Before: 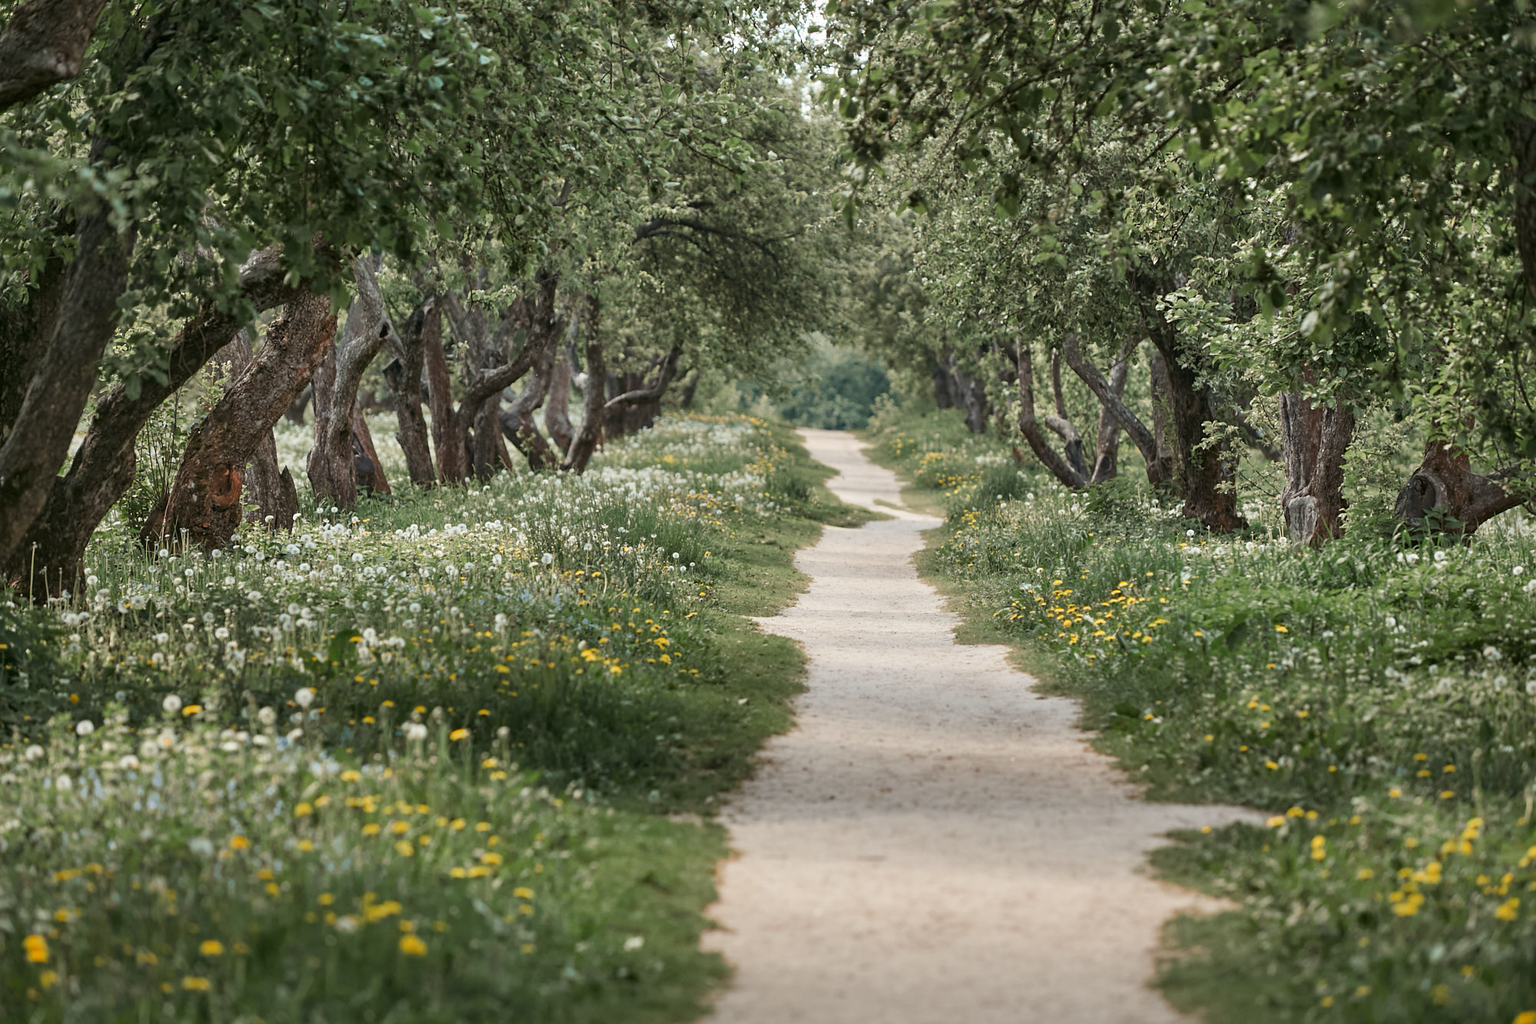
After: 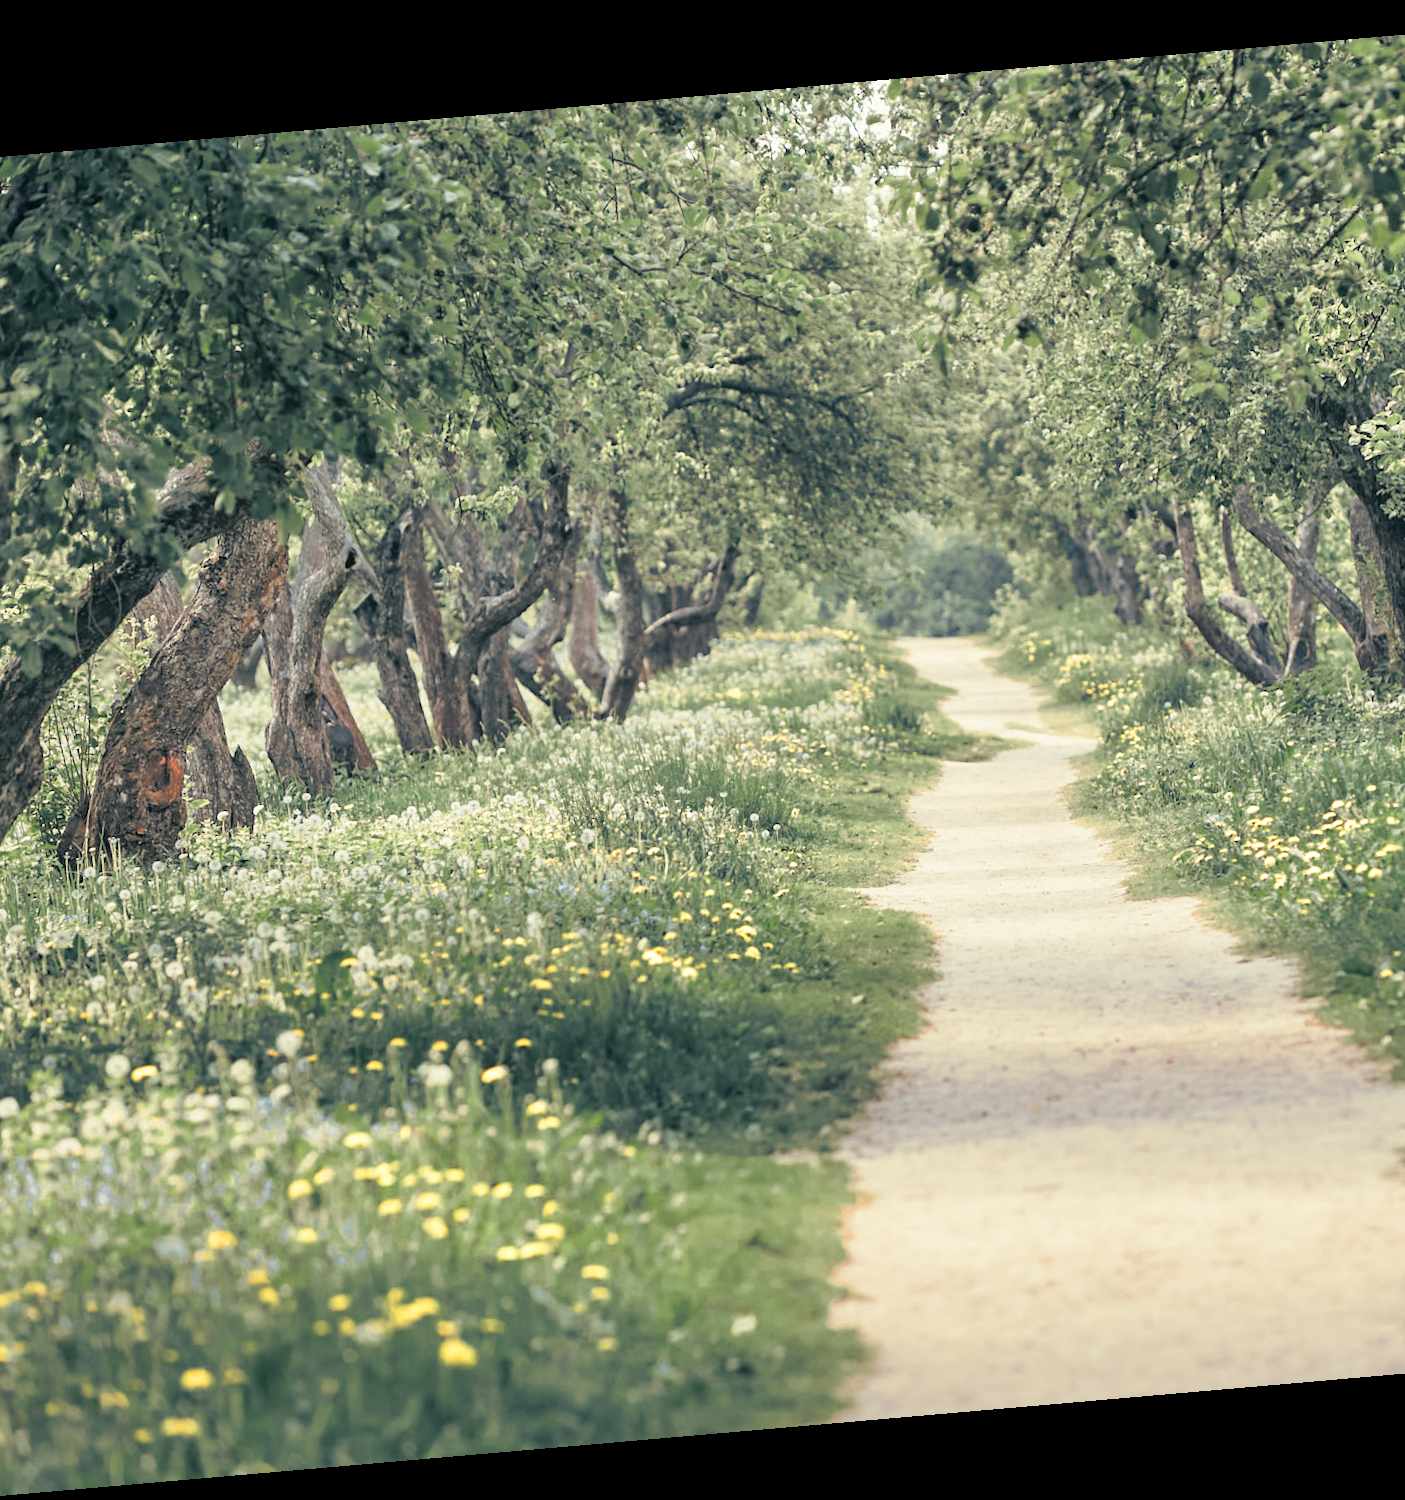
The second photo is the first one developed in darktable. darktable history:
crop and rotate: left 8.786%, right 24.548%
split-toning: shadows › hue 216°, shadows › saturation 1, highlights › hue 57.6°, balance -33.4
color zones: curves: ch0 [(0.004, 0.305) (0.261, 0.623) (0.389, 0.399) (0.708, 0.571) (0.947, 0.34)]; ch1 [(0.025, 0.645) (0.229, 0.584) (0.326, 0.551) (0.484, 0.262) (0.757, 0.643)]
global tonemap: drago (0.7, 100)
rotate and perspective: rotation -4.98°, automatic cropping off
exposure: exposure -0.04 EV, compensate highlight preservation false
